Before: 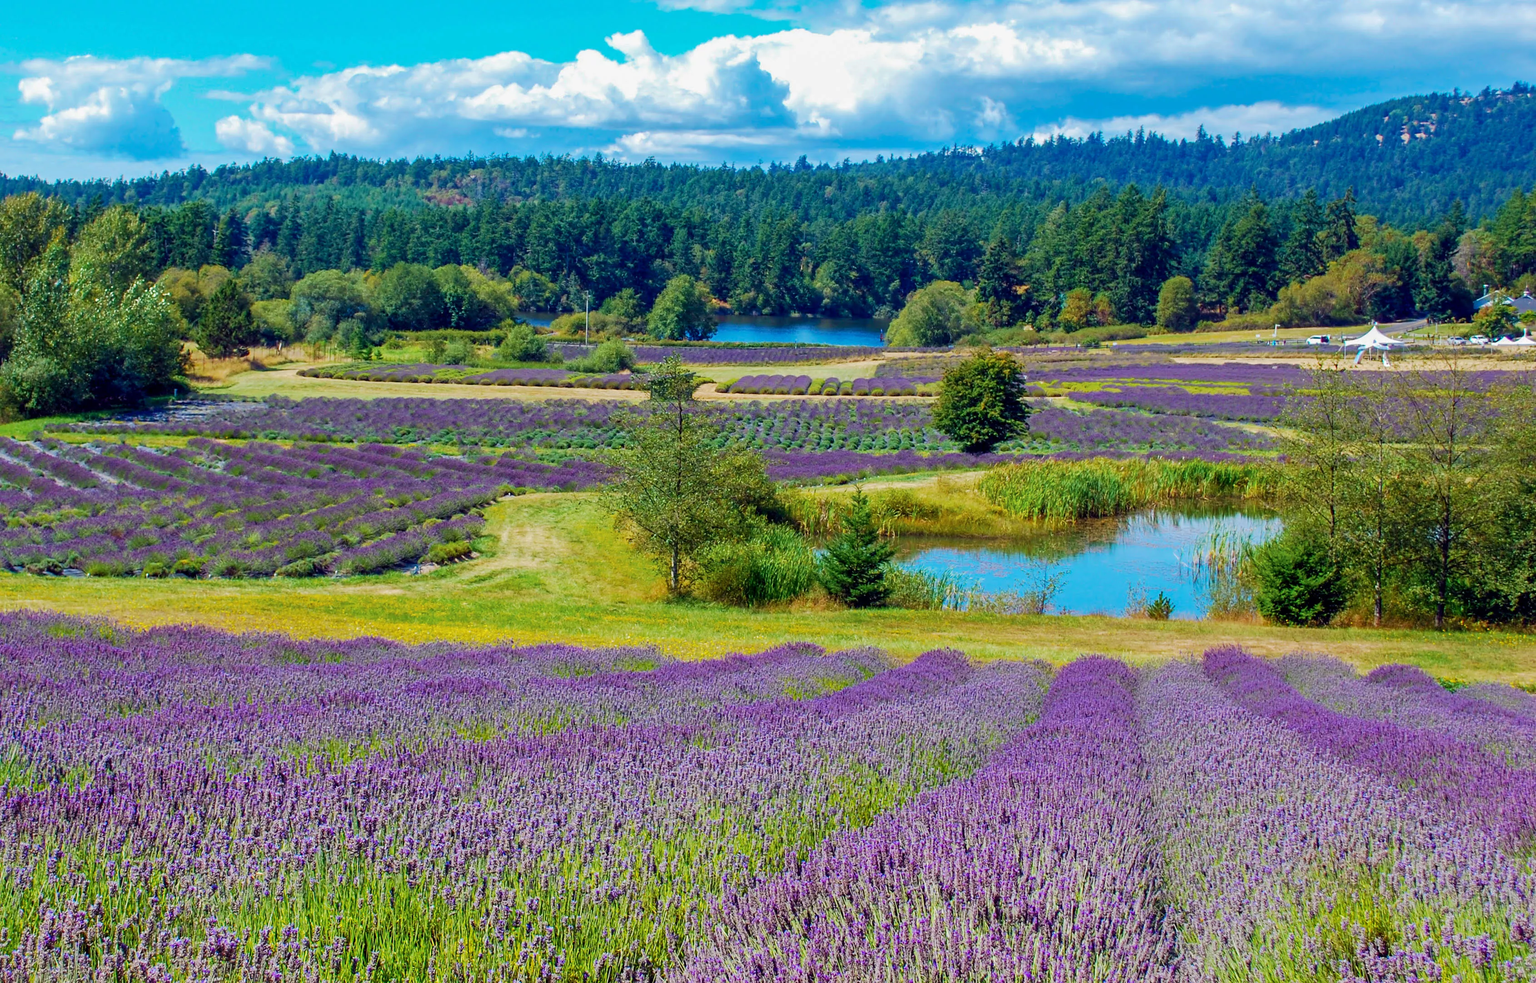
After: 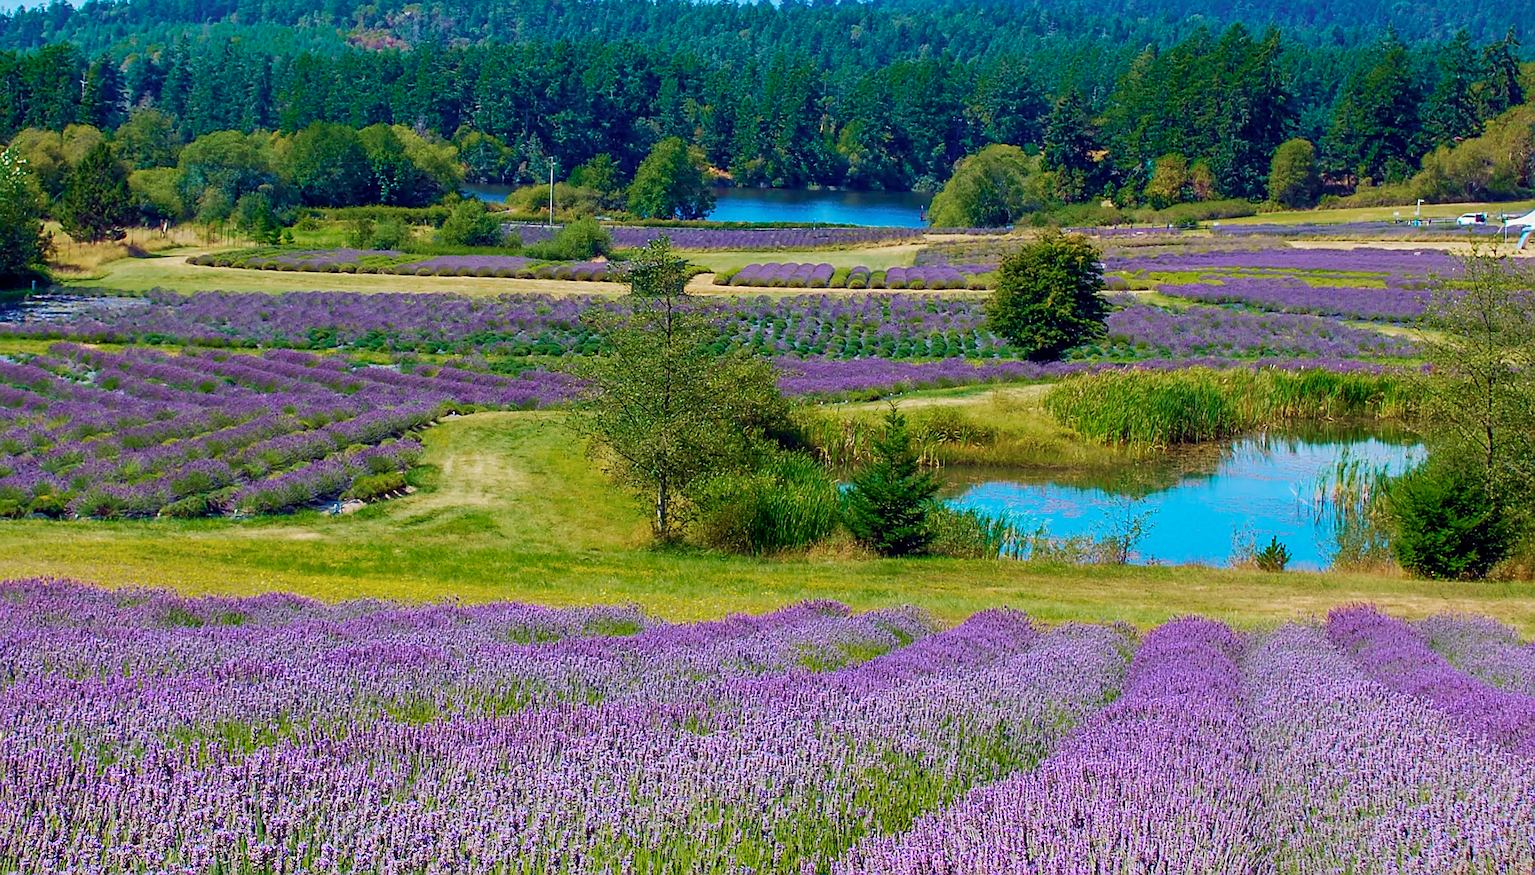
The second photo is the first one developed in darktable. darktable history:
crop: left 9.712%, top 16.928%, right 10.845%, bottom 12.332%
velvia: on, module defaults
sharpen: on, module defaults
color zones: curves: ch0 [(0, 0.558) (0.143, 0.548) (0.286, 0.447) (0.429, 0.259) (0.571, 0.5) (0.714, 0.5) (0.857, 0.593) (1, 0.558)]; ch1 [(0, 0.543) (0.01, 0.544) (0.12, 0.492) (0.248, 0.458) (0.5, 0.534) (0.748, 0.5) (0.99, 0.469) (1, 0.543)]; ch2 [(0, 0.507) (0.143, 0.522) (0.286, 0.505) (0.429, 0.5) (0.571, 0.5) (0.714, 0.5) (0.857, 0.5) (1, 0.507)]
